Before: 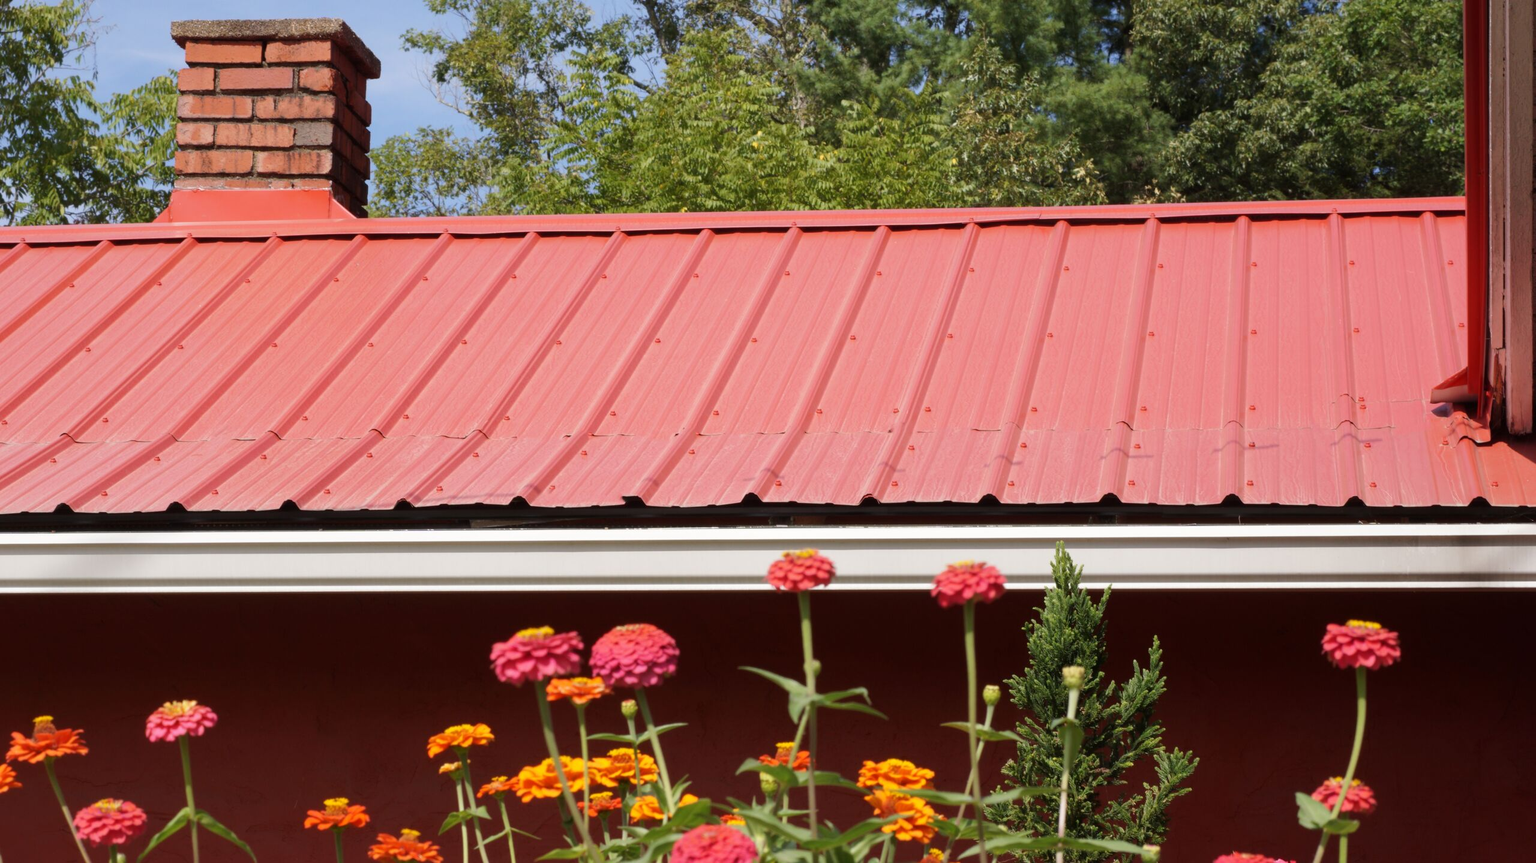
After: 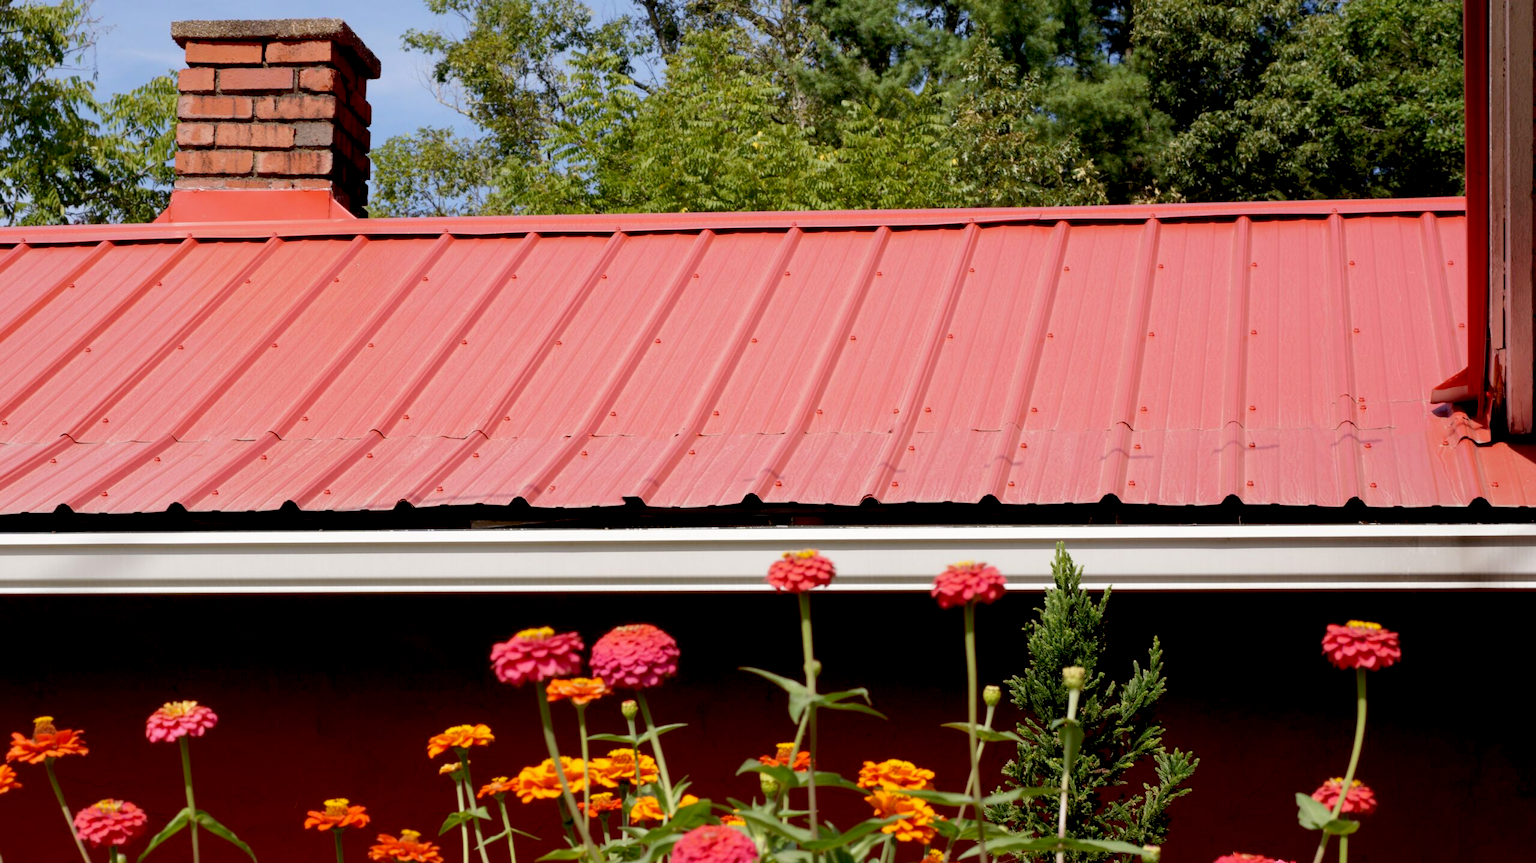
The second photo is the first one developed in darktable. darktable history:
exposure: black level correction 0.017, exposure -0.008 EV, compensate highlight preservation false
